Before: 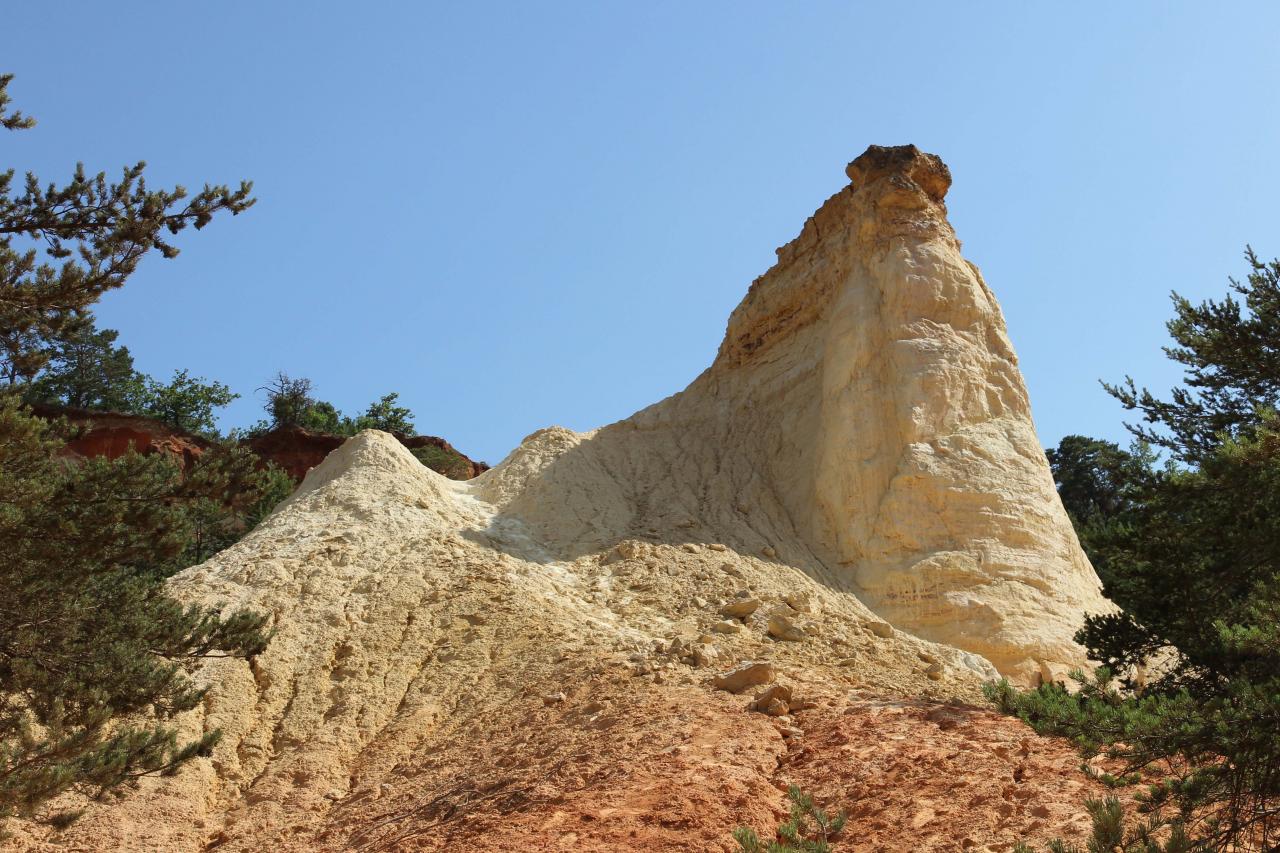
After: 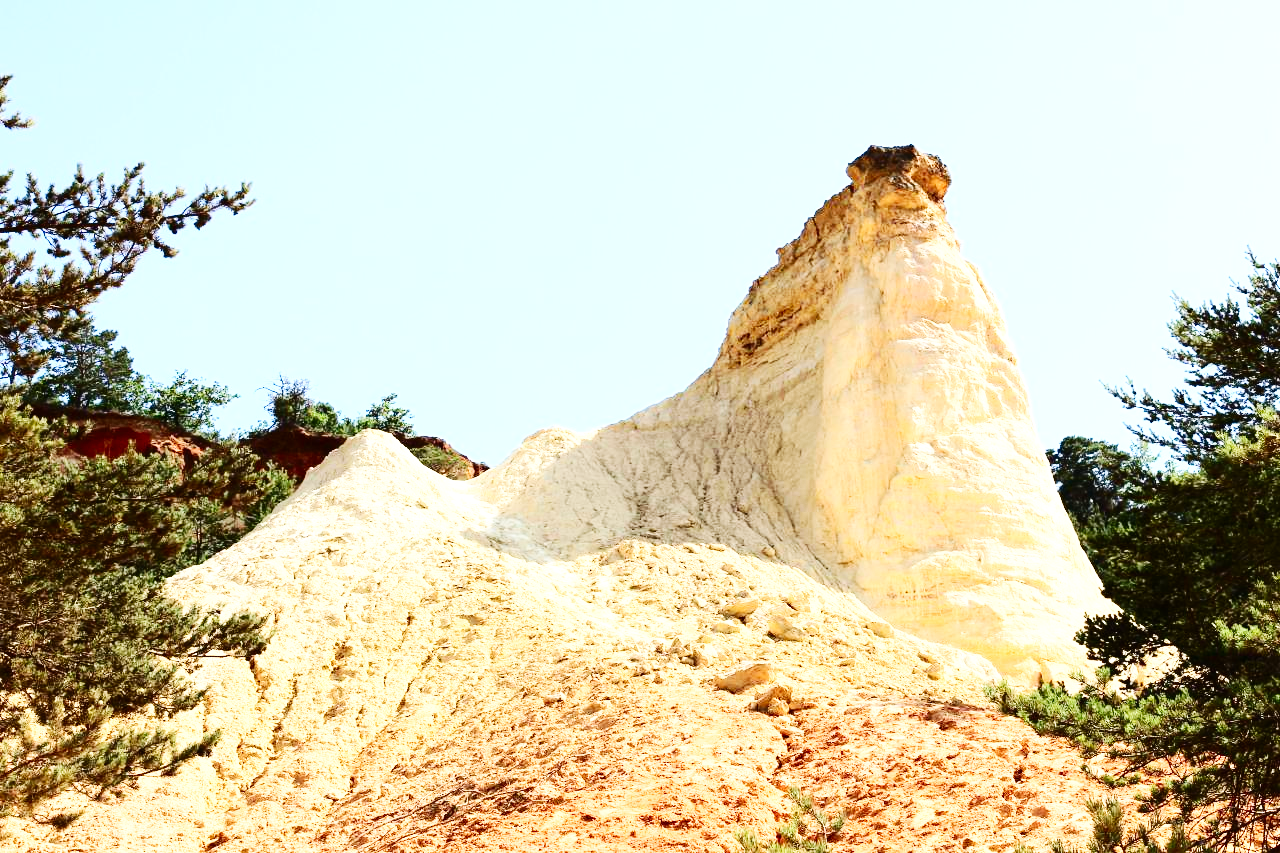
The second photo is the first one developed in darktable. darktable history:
contrast brightness saturation: contrast 0.297
base curve: curves: ch0 [(0, 0) (0.036, 0.025) (0.121, 0.166) (0.206, 0.329) (0.605, 0.79) (1, 1)], preserve colors none
exposure: black level correction 0, exposure 1.2 EV, compensate highlight preservation false
